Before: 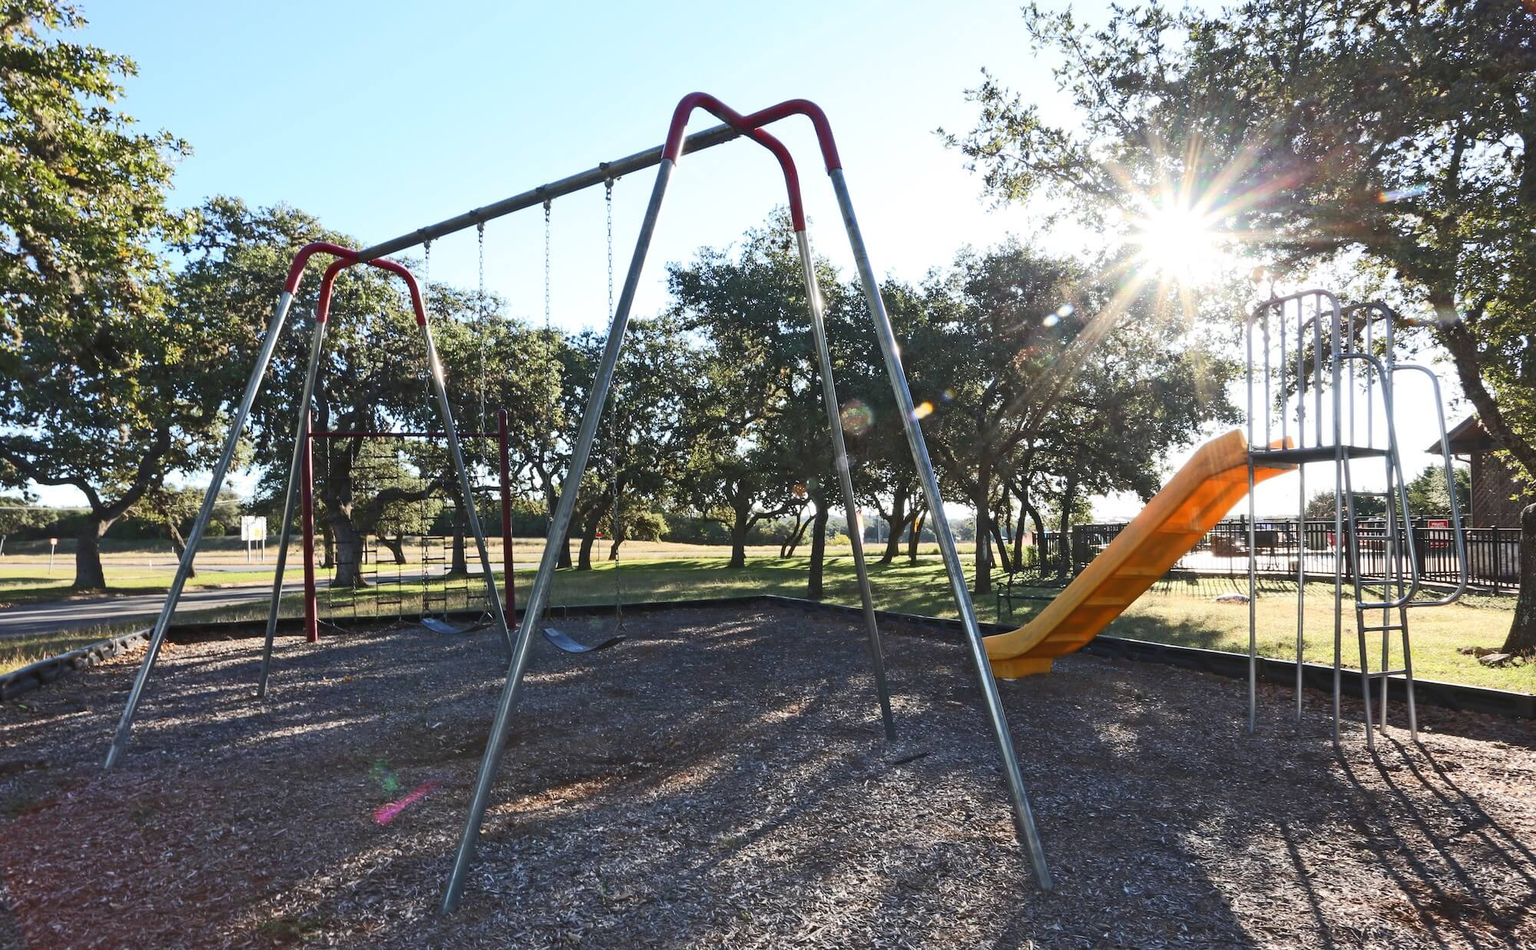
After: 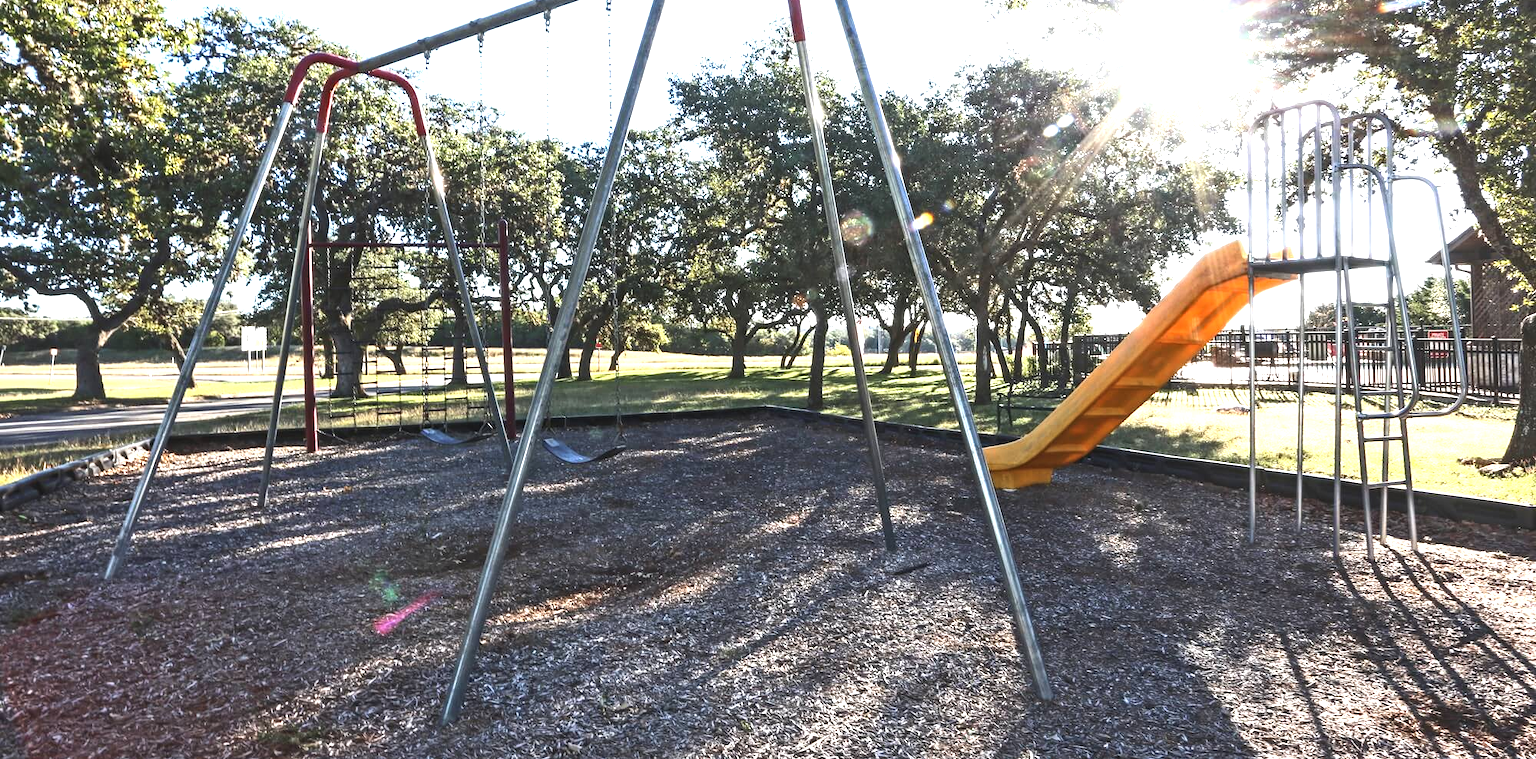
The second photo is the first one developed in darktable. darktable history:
exposure: black level correction -0.002, exposure 0.54 EV, compensate highlight preservation false
local contrast: on, module defaults
crop and rotate: top 19.998%
tone equalizer: -8 EV -0.417 EV, -7 EV -0.389 EV, -6 EV -0.333 EV, -5 EV -0.222 EV, -3 EV 0.222 EV, -2 EV 0.333 EV, -1 EV 0.389 EV, +0 EV 0.417 EV, edges refinement/feathering 500, mask exposure compensation -1.57 EV, preserve details no
